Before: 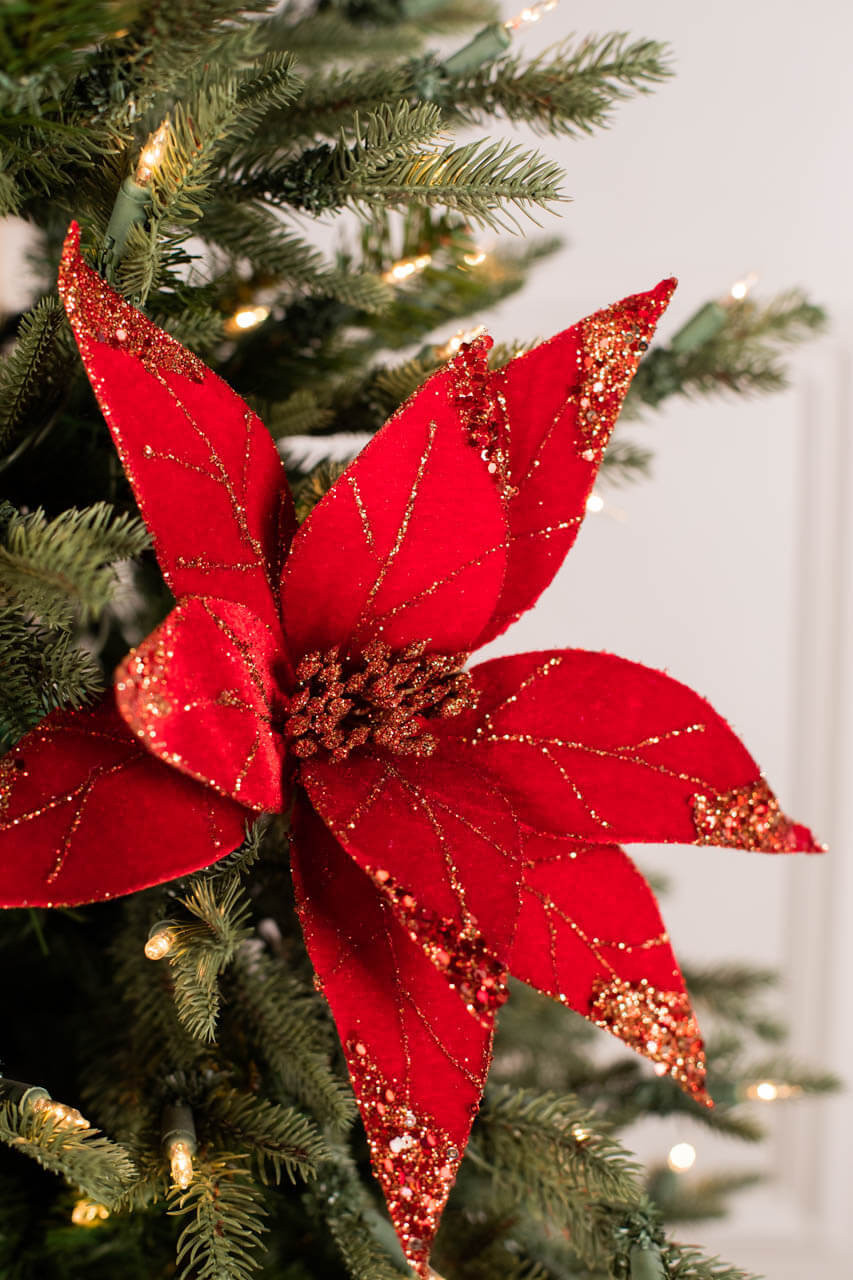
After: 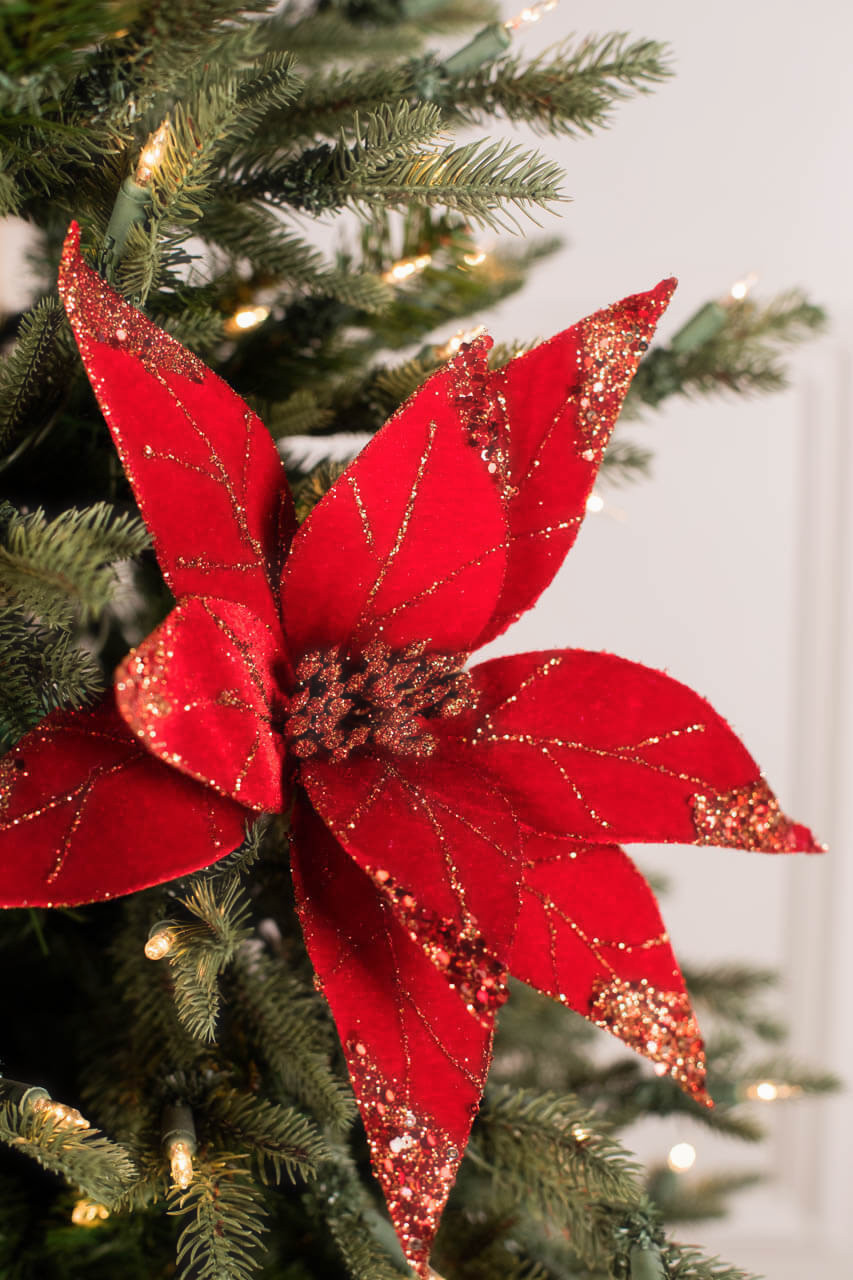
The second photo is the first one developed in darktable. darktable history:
haze removal: strength -0.098, compatibility mode true, adaptive false
